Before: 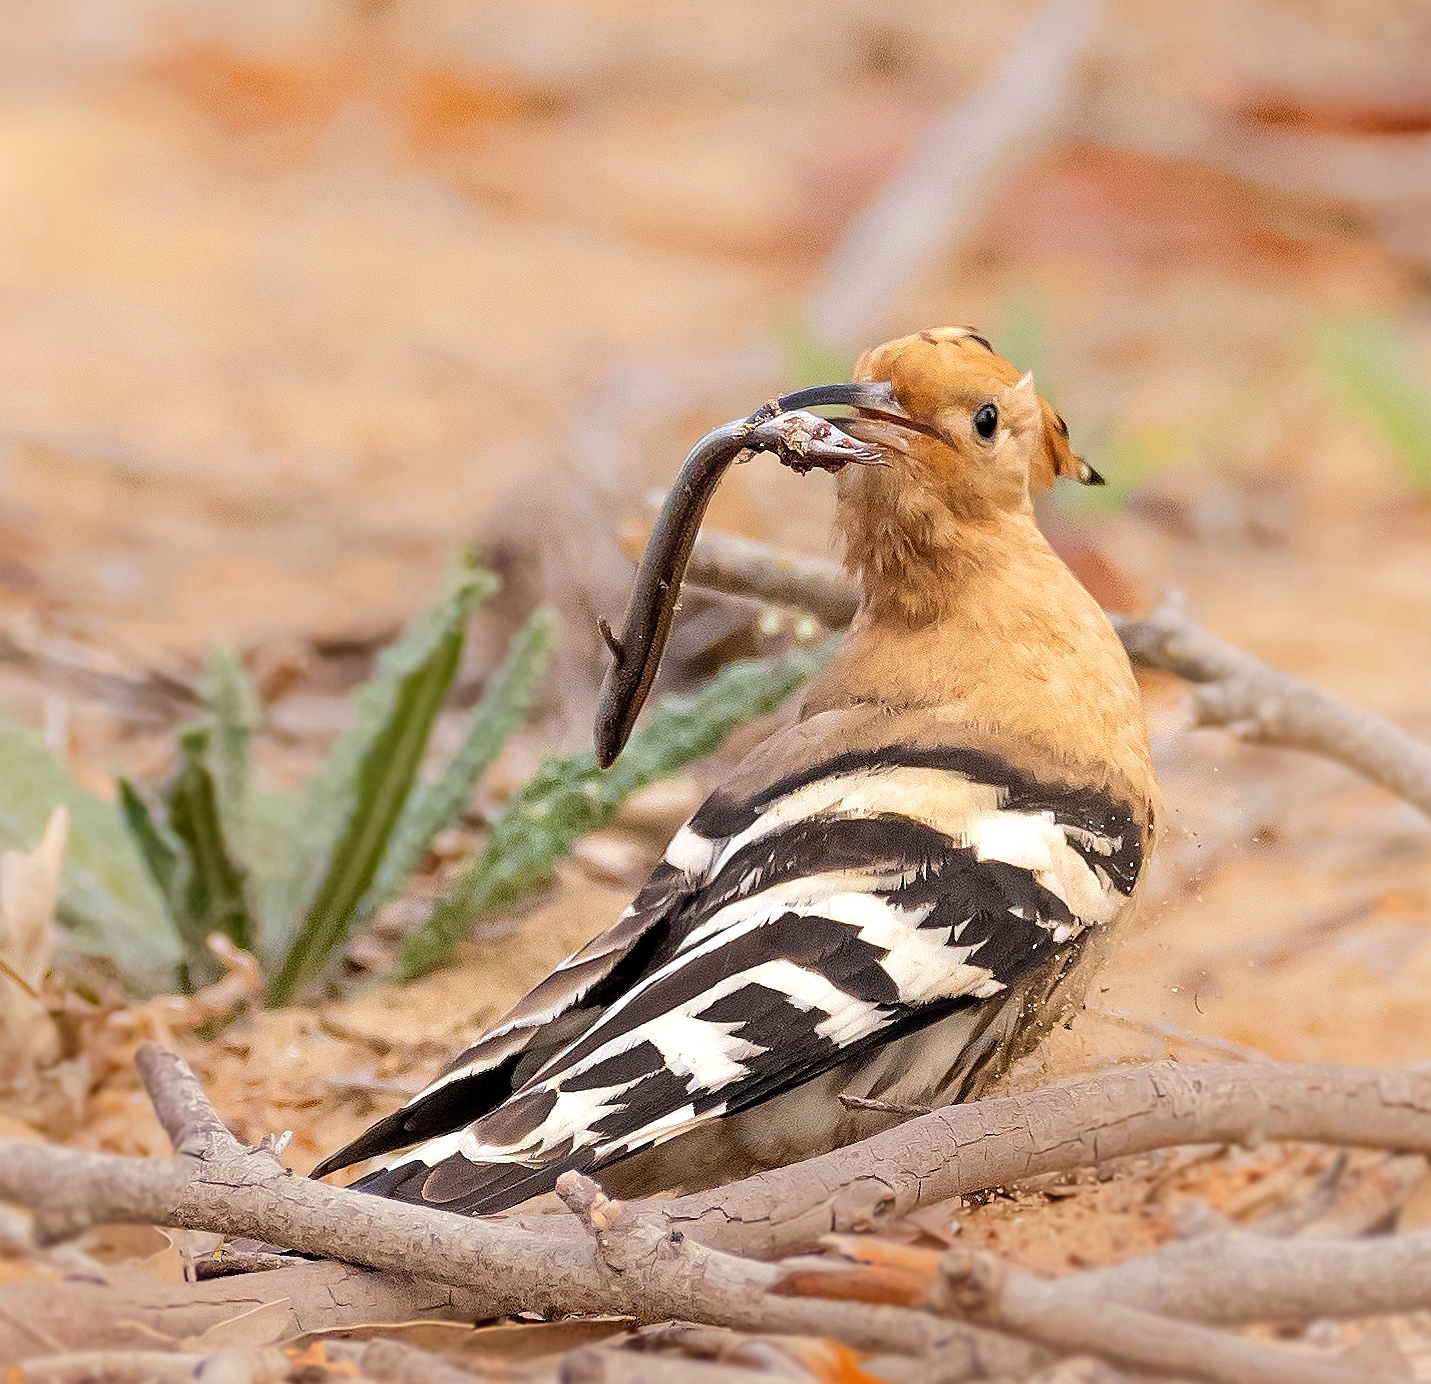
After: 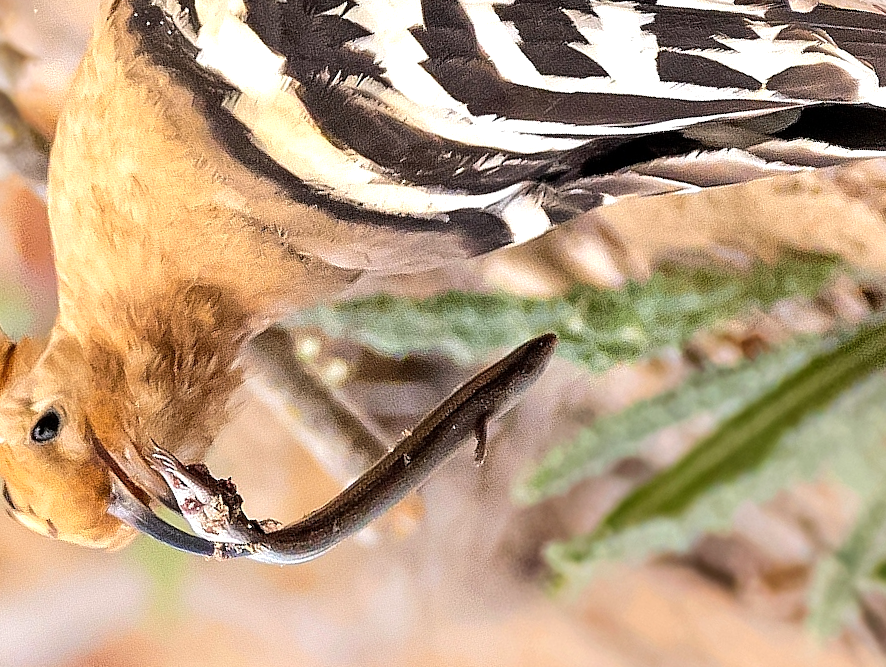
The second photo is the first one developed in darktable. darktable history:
crop and rotate: angle 148.12°, left 9.108%, top 15.637%, right 4.5%, bottom 17.12%
tone equalizer: -8 EV -0.405 EV, -7 EV -0.369 EV, -6 EV -0.337 EV, -5 EV -0.261 EV, -3 EV 0.233 EV, -2 EV 0.313 EV, -1 EV 0.412 EV, +0 EV 0.414 EV, edges refinement/feathering 500, mask exposure compensation -1.57 EV, preserve details no
